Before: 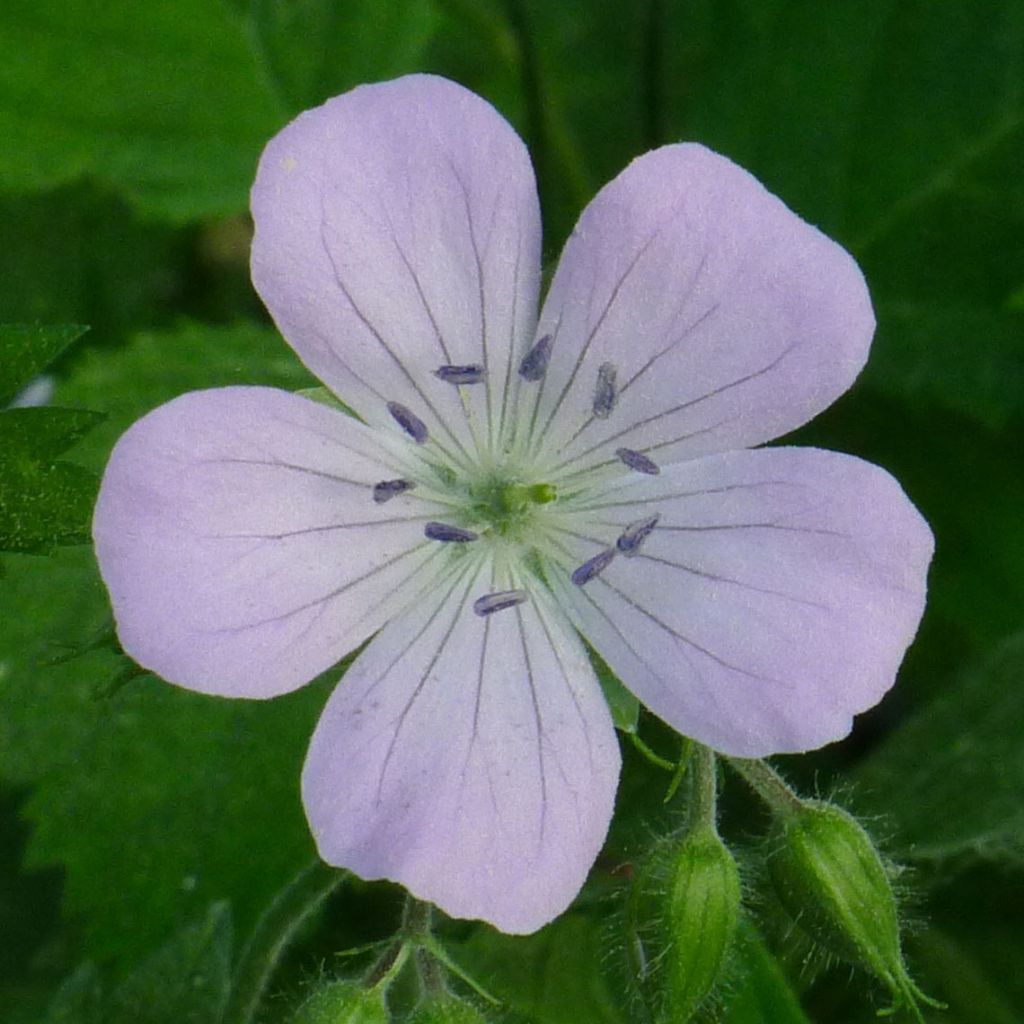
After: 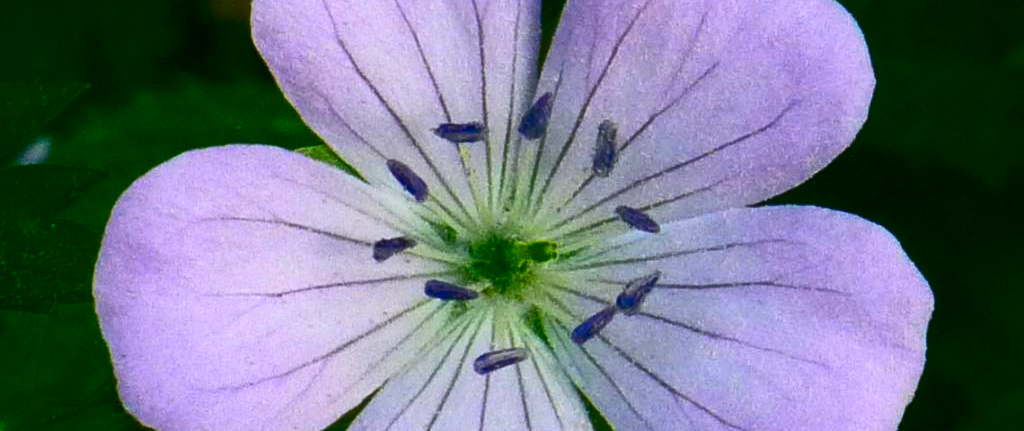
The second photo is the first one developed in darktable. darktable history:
crop and rotate: top 23.639%, bottom 34.19%
contrast brightness saturation: contrast 0.269, brightness 0.021, saturation 0.888
color balance rgb: perceptual saturation grading › global saturation 20%, perceptual saturation grading › highlights 3.613%, perceptual saturation grading › shadows 50.121%, perceptual brilliance grading › highlights 4.195%, perceptual brilliance grading › mid-tones -17.877%, perceptual brilliance grading › shadows -41.938%, global vibrance -17.765%, contrast -6.303%
